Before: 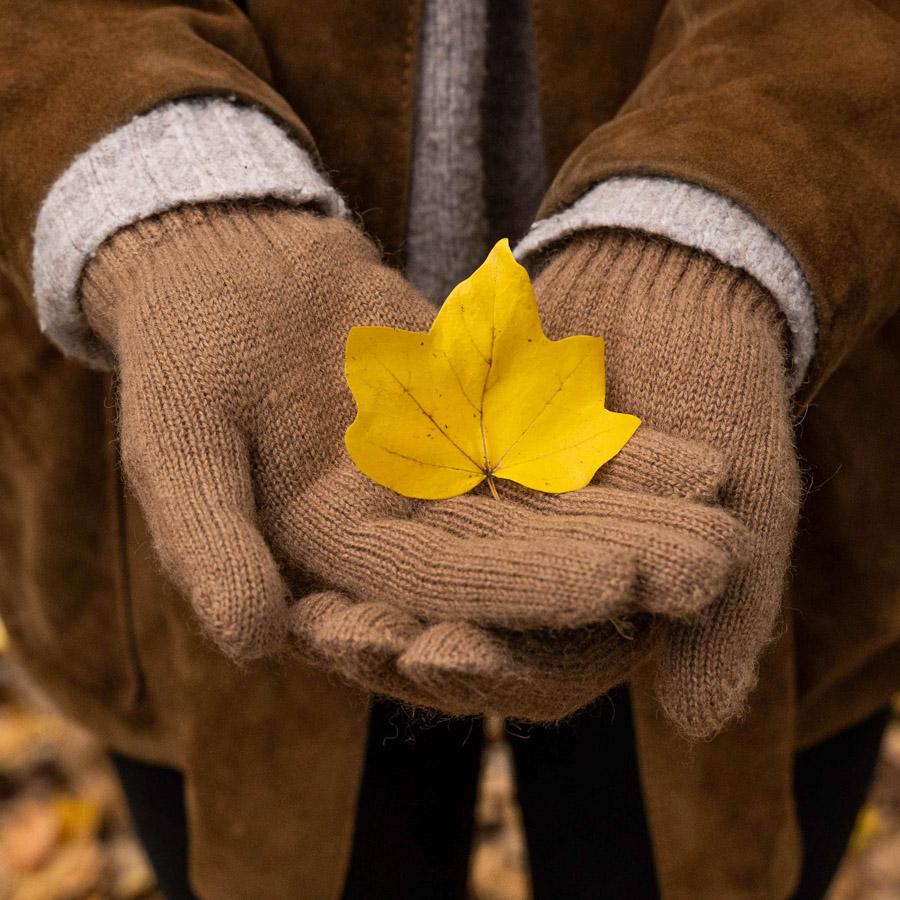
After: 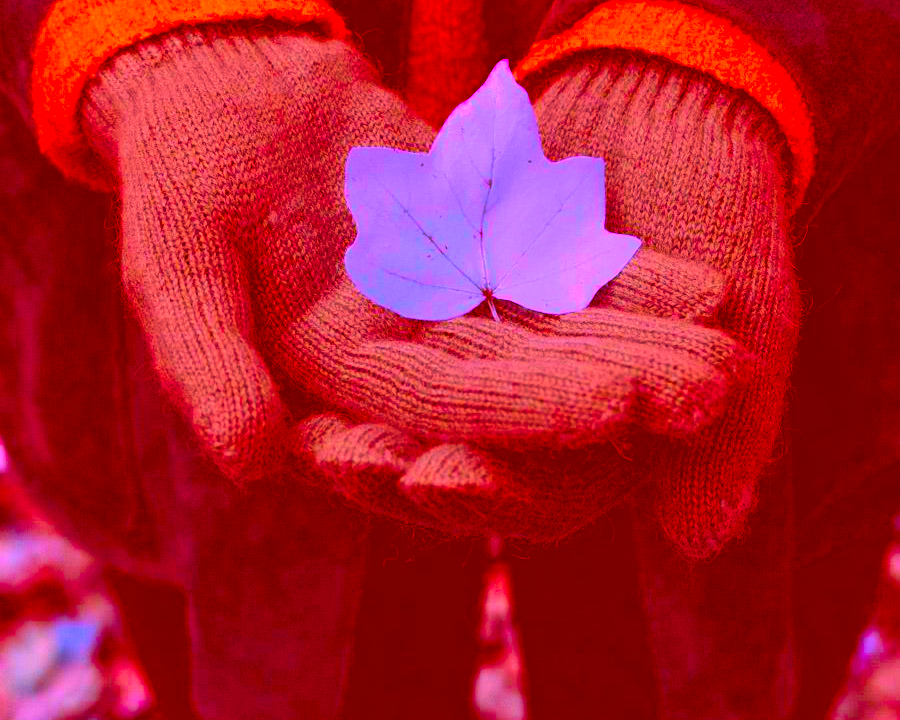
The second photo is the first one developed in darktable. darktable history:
contrast brightness saturation: saturation 0.1
color correction: highlights a* -39.68, highlights b* -40, shadows a* -40, shadows b* -40, saturation -3
crop and rotate: top 19.998%
